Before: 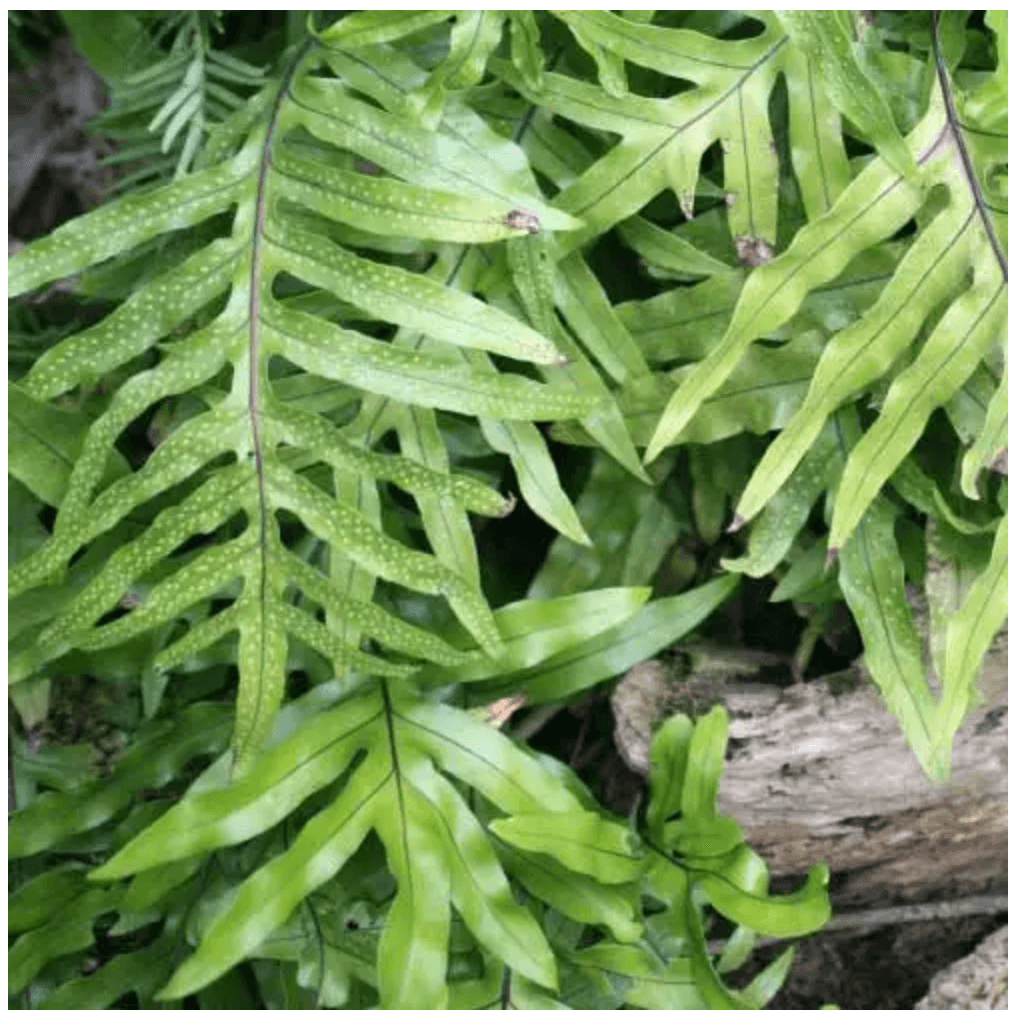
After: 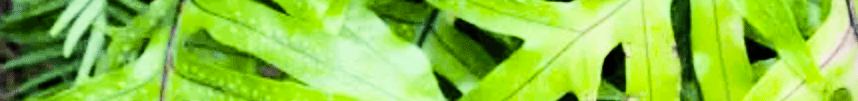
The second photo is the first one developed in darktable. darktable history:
exposure: black level correction 0, compensate exposure bias true, compensate highlight preservation false
color balance rgb: linear chroma grading › global chroma 15%, perceptual saturation grading › global saturation 30%
tone equalizer: -8 EV -0.417 EV, -7 EV -0.389 EV, -6 EV -0.333 EV, -5 EV -0.222 EV, -3 EV 0.222 EV, -2 EV 0.333 EV, -1 EV 0.389 EV, +0 EV 0.417 EV, edges refinement/feathering 500, mask exposure compensation -1.57 EV, preserve details no
contrast brightness saturation: contrast 0.2, brightness 0.16, saturation 0.22
filmic rgb: black relative exposure -5 EV, hardness 2.88, contrast 1.3
vignetting: fall-off start 91.19%
crop and rotate: left 9.644%, top 9.491%, right 6.021%, bottom 80.509%
color correction: highlights b* 3
